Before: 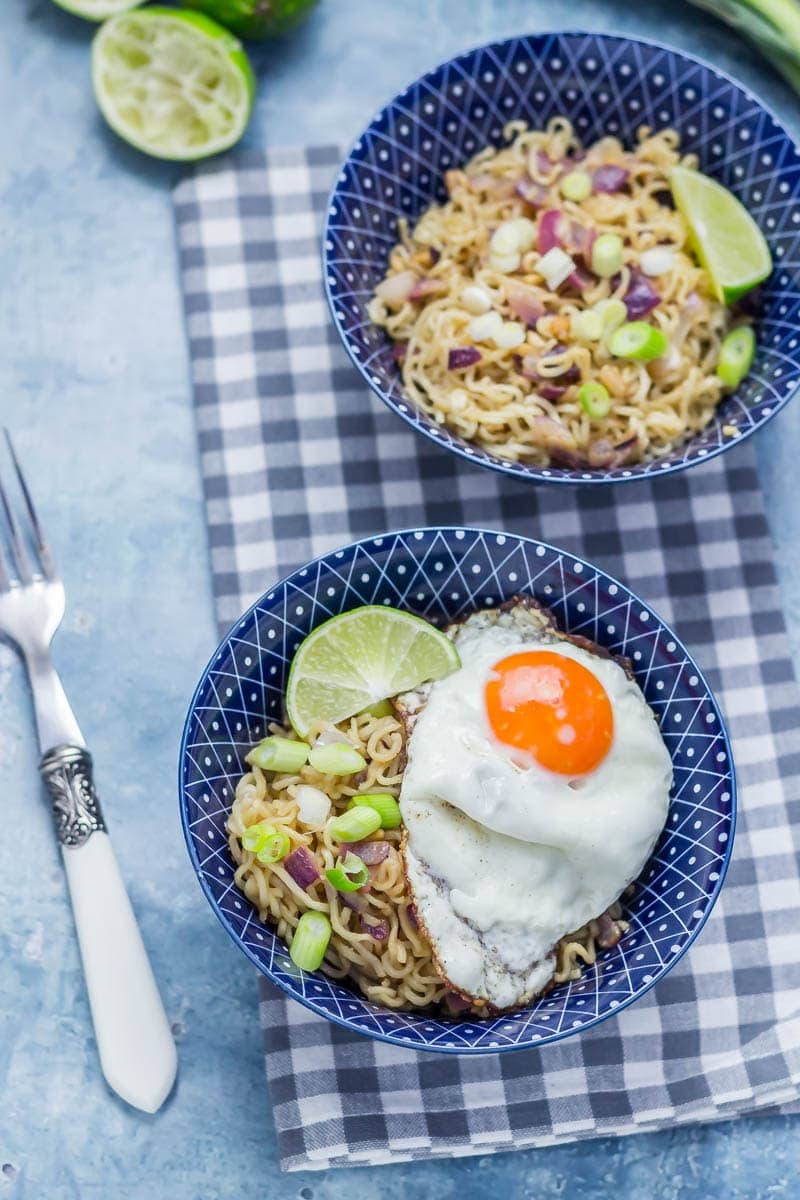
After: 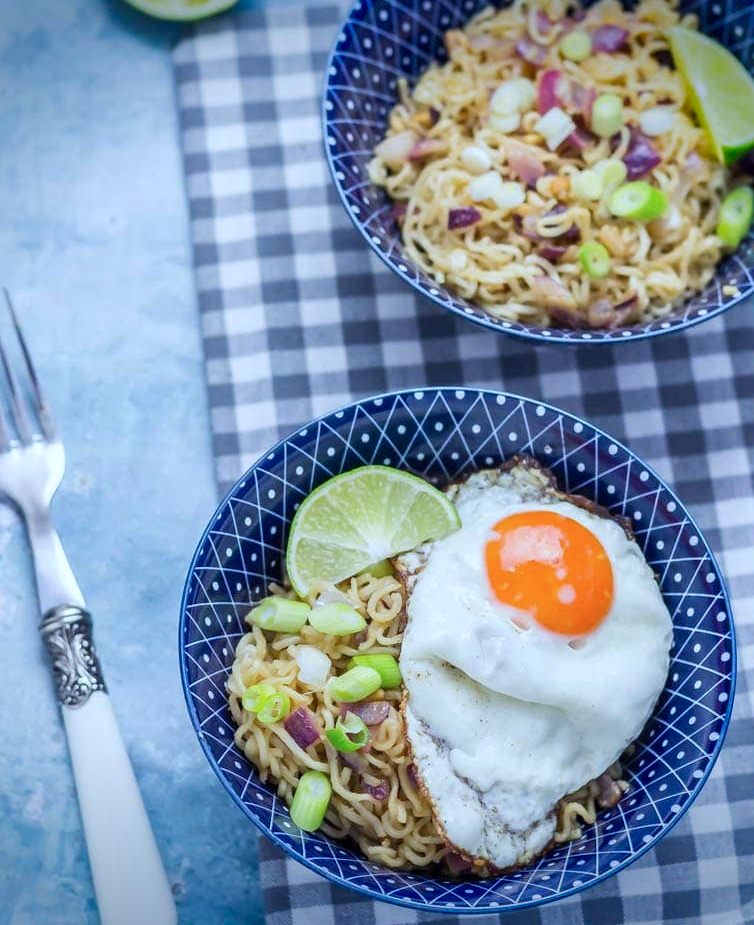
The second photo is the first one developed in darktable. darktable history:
vignetting: fall-off start 88.53%, fall-off radius 44.2%, saturation 0.376, width/height ratio 1.161
color calibration: illuminant custom, x 0.368, y 0.373, temperature 4330.32 K
crop and rotate: angle 0.03°, top 11.643%, right 5.651%, bottom 11.189%
